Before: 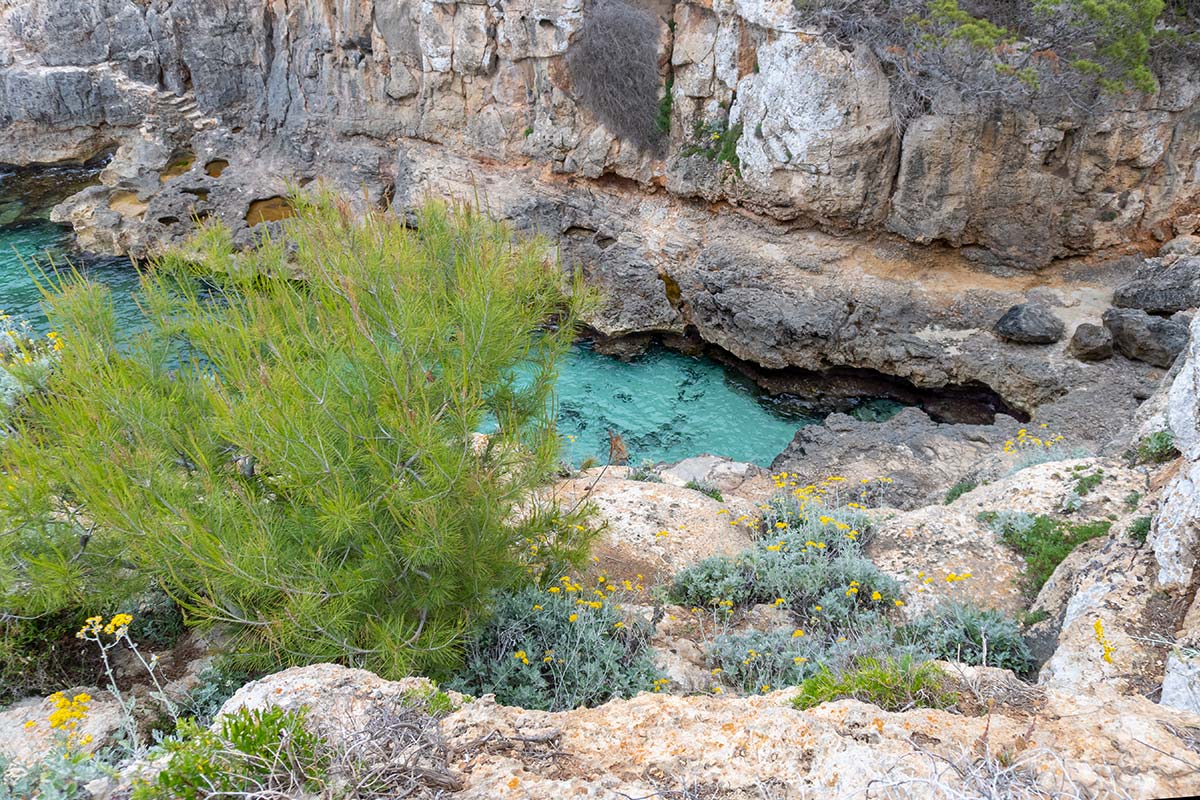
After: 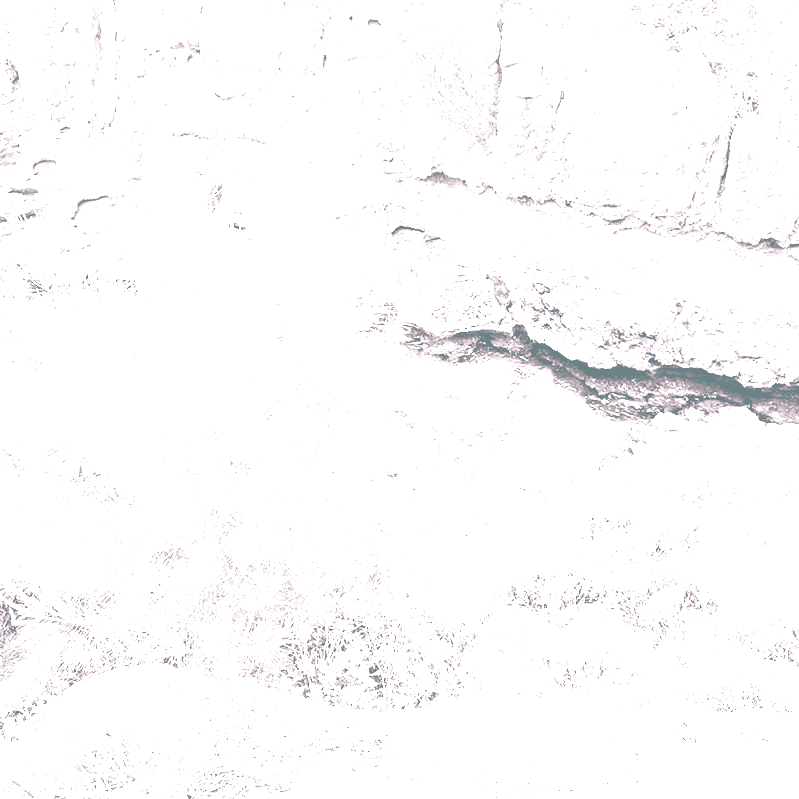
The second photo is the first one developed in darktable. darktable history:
split-toning: shadows › hue 183.6°, shadows › saturation 0.52, highlights › hue 0°, highlights › saturation 0
crop and rotate: left 14.385%, right 18.948%
contrast brightness saturation: contrast 0.2, brightness 0.16, saturation 0.22
filmic rgb: black relative exposure -7.65 EV, white relative exposure 4.56 EV, hardness 3.61, contrast 1.05
levels: levels [0.008, 0.318, 0.836]
colorize: hue 25.2°, saturation 83%, source mix 82%, lightness 79%, version 1
